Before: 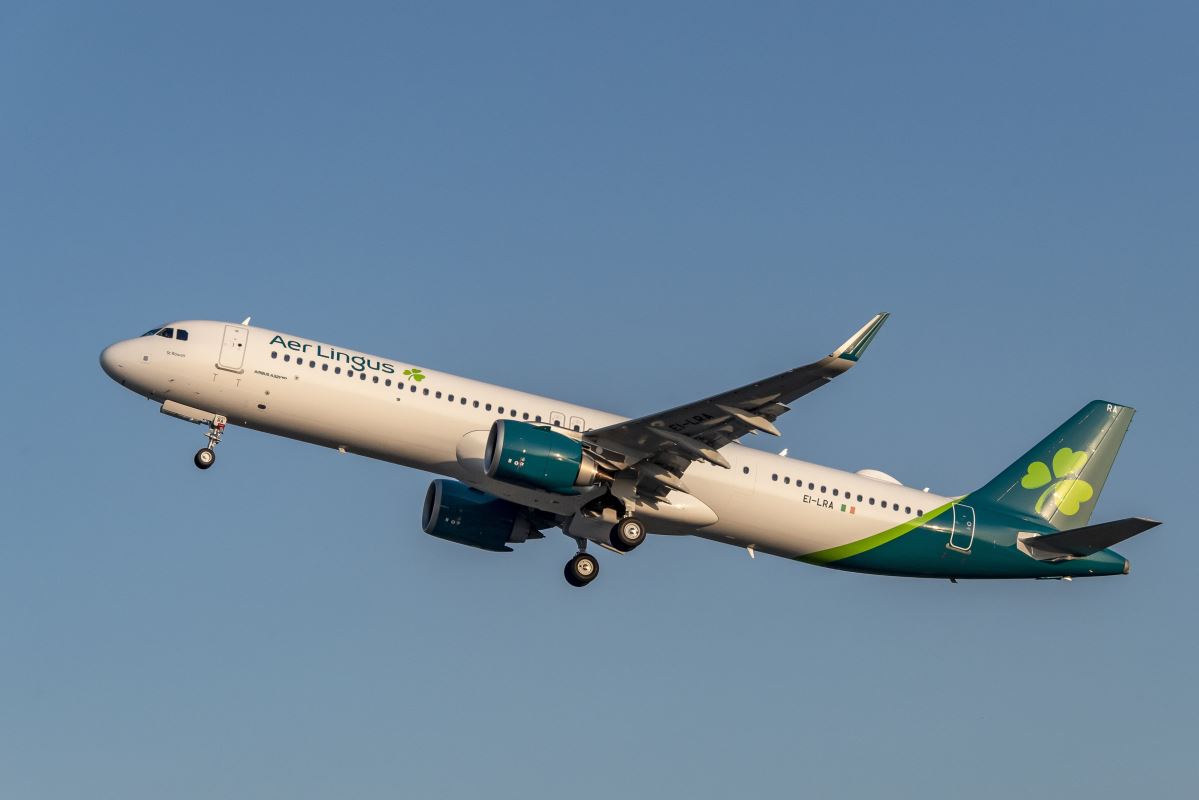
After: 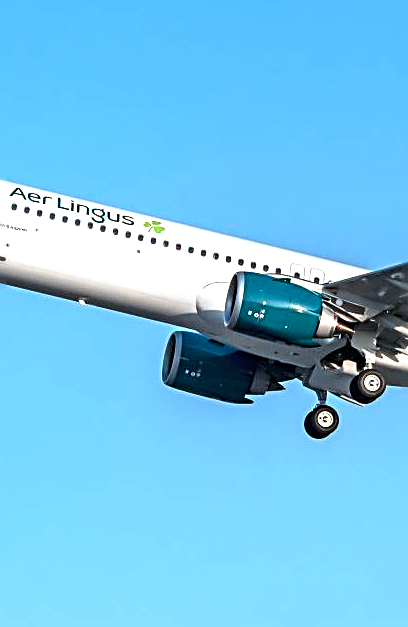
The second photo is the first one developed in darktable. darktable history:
sharpen: radius 2.624, amount 0.699
color correction: highlights a* -9.1, highlights b* -22.8
exposure: black level correction 0, exposure 1.199 EV, compensate exposure bias true, compensate highlight preservation false
crop and rotate: left 21.76%, top 18.567%, right 44.137%, bottom 2.972%
